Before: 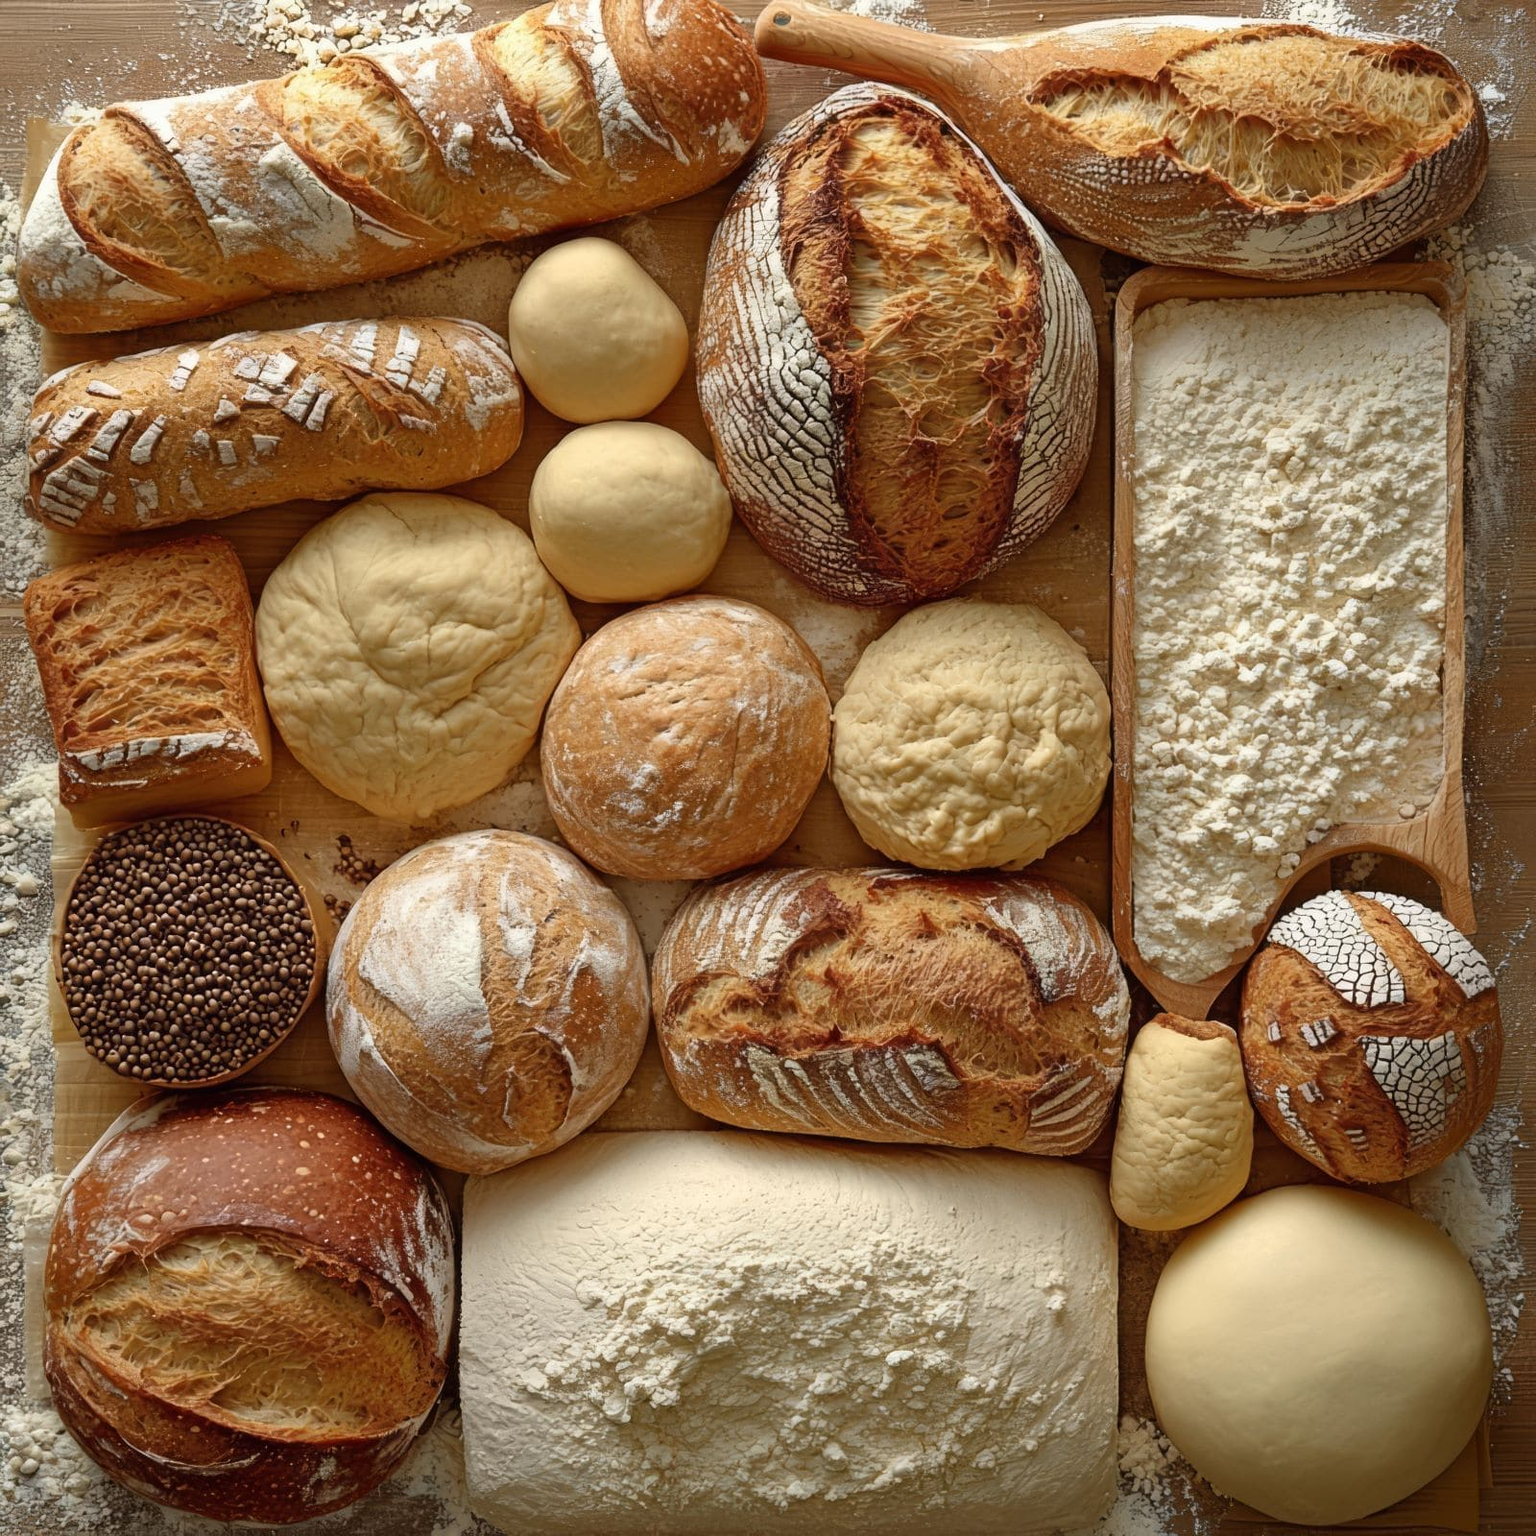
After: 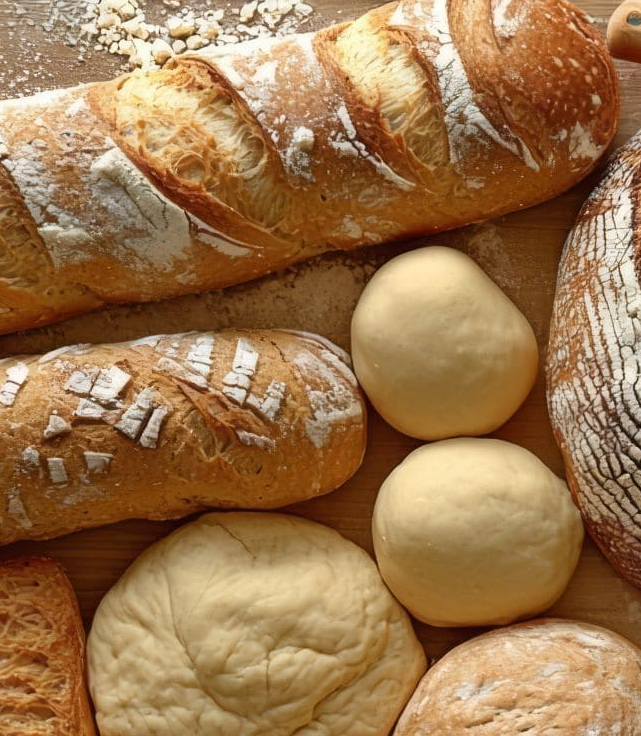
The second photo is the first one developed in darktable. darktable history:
crop and rotate: left 11.209%, top 0.067%, right 48.696%, bottom 53.91%
